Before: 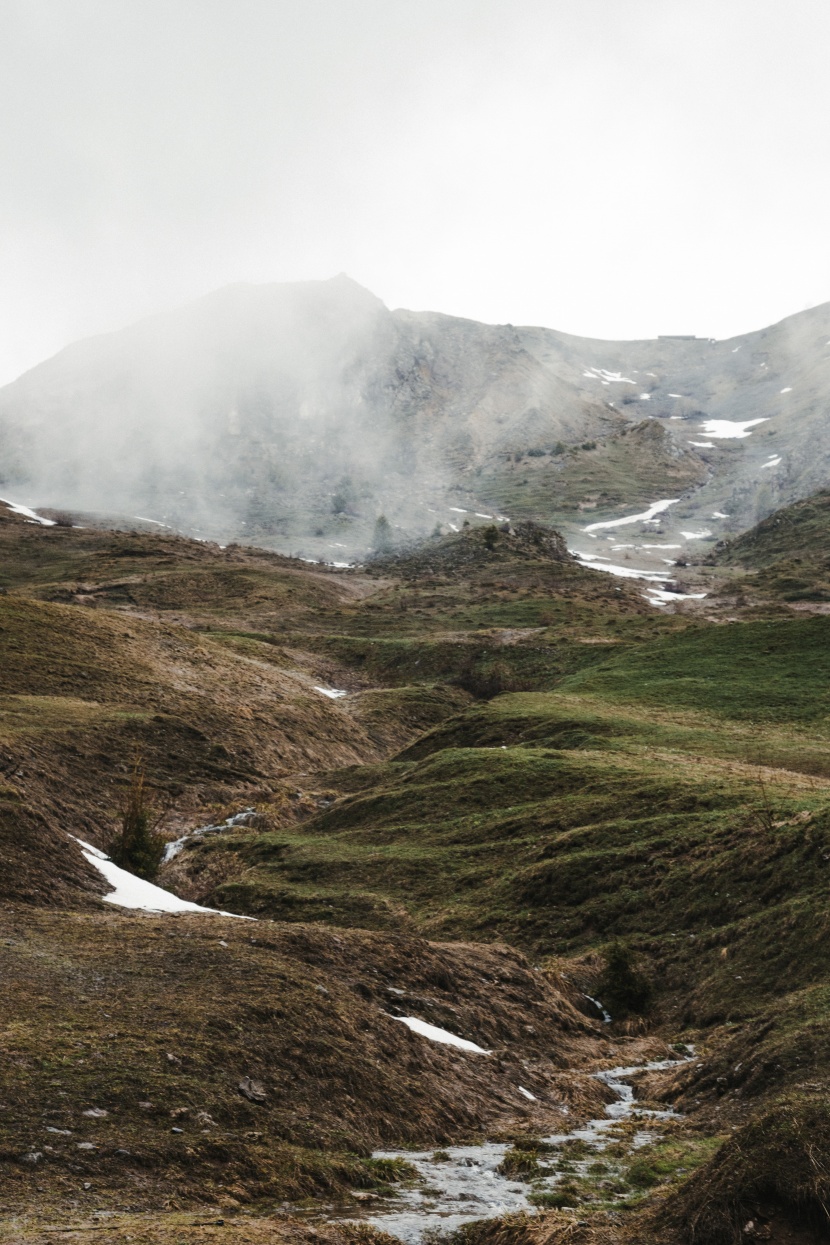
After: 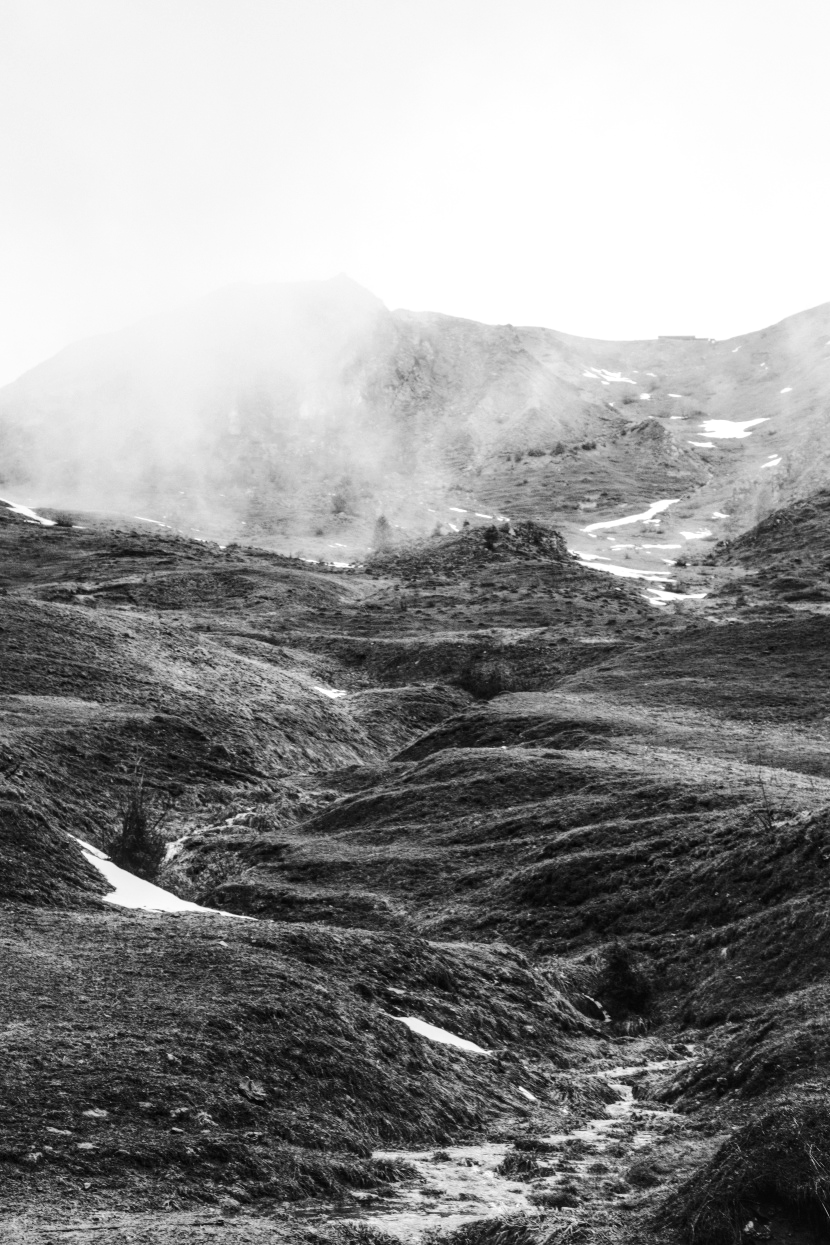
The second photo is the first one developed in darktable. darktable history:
monochrome: on, module defaults
local contrast: on, module defaults
tone curve: curves: ch0 [(0, 0.023) (0.1, 0.084) (0.184, 0.168) (0.45, 0.54) (0.57, 0.683) (0.722, 0.825) (0.877, 0.948) (1, 1)]; ch1 [(0, 0) (0.414, 0.395) (0.453, 0.437) (0.502, 0.509) (0.521, 0.519) (0.573, 0.568) (0.618, 0.61) (0.654, 0.642) (1, 1)]; ch2 [(0, 0) (0.421, 0.43) (0.45, 0.463) (0.492, 0.504) (0.511, 0.519) (0.557, 0.557) (0.602, 0.605) (1, 1)], color space Lab, independent channels, preserve colors none
color correction: highlights a* -6.69, highlights b* 0.49
